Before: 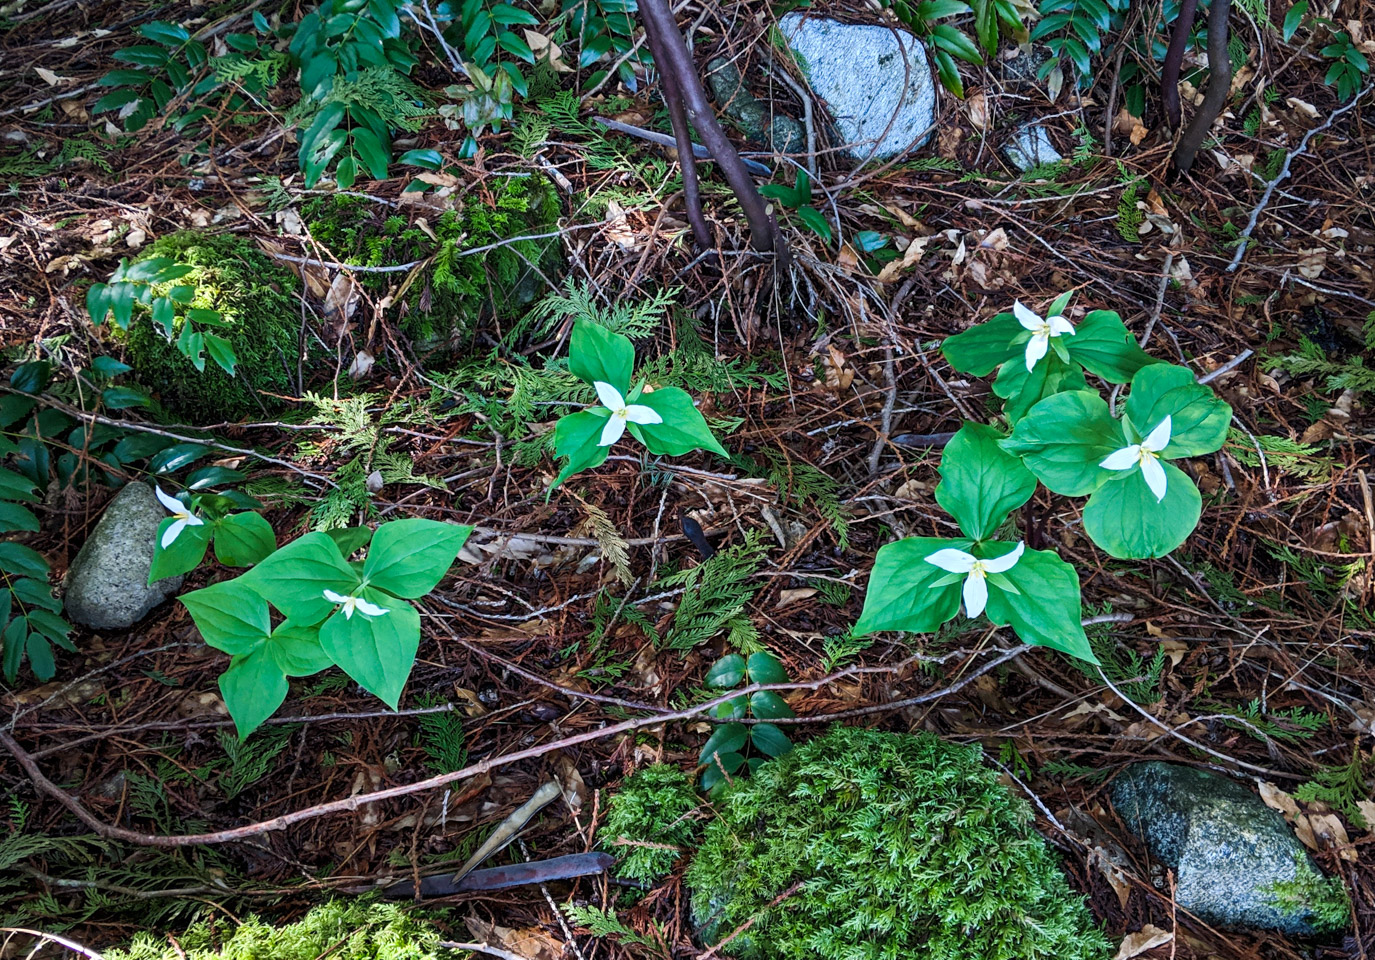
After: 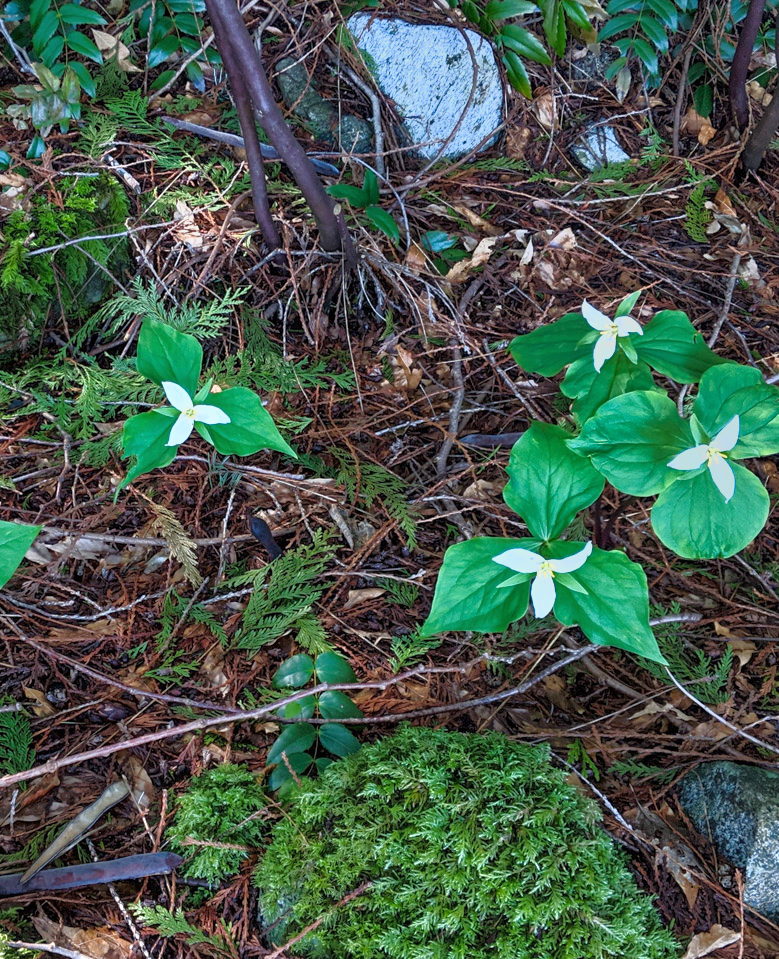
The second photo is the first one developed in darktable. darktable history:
exposure: compensate highlight preservation false
crop: left 31.458%, top 0%, right 11.876%
tone equalizer: -7 EV -0.63 EV, -6 EV 1 EV, -5 EV -0.45 EV, -4 EV 0.43 EV, -3 EV 0.41 EV, -2 EV 0.15 EV, -1 EV -0.15 EV, +0 EV -0.39 EV, smoothing diameter 25%, edges refinement/feathering 10, preserve details guided filter
shadows and highlights: shadows 24.5, highlights -78.15, soften with gaussian
